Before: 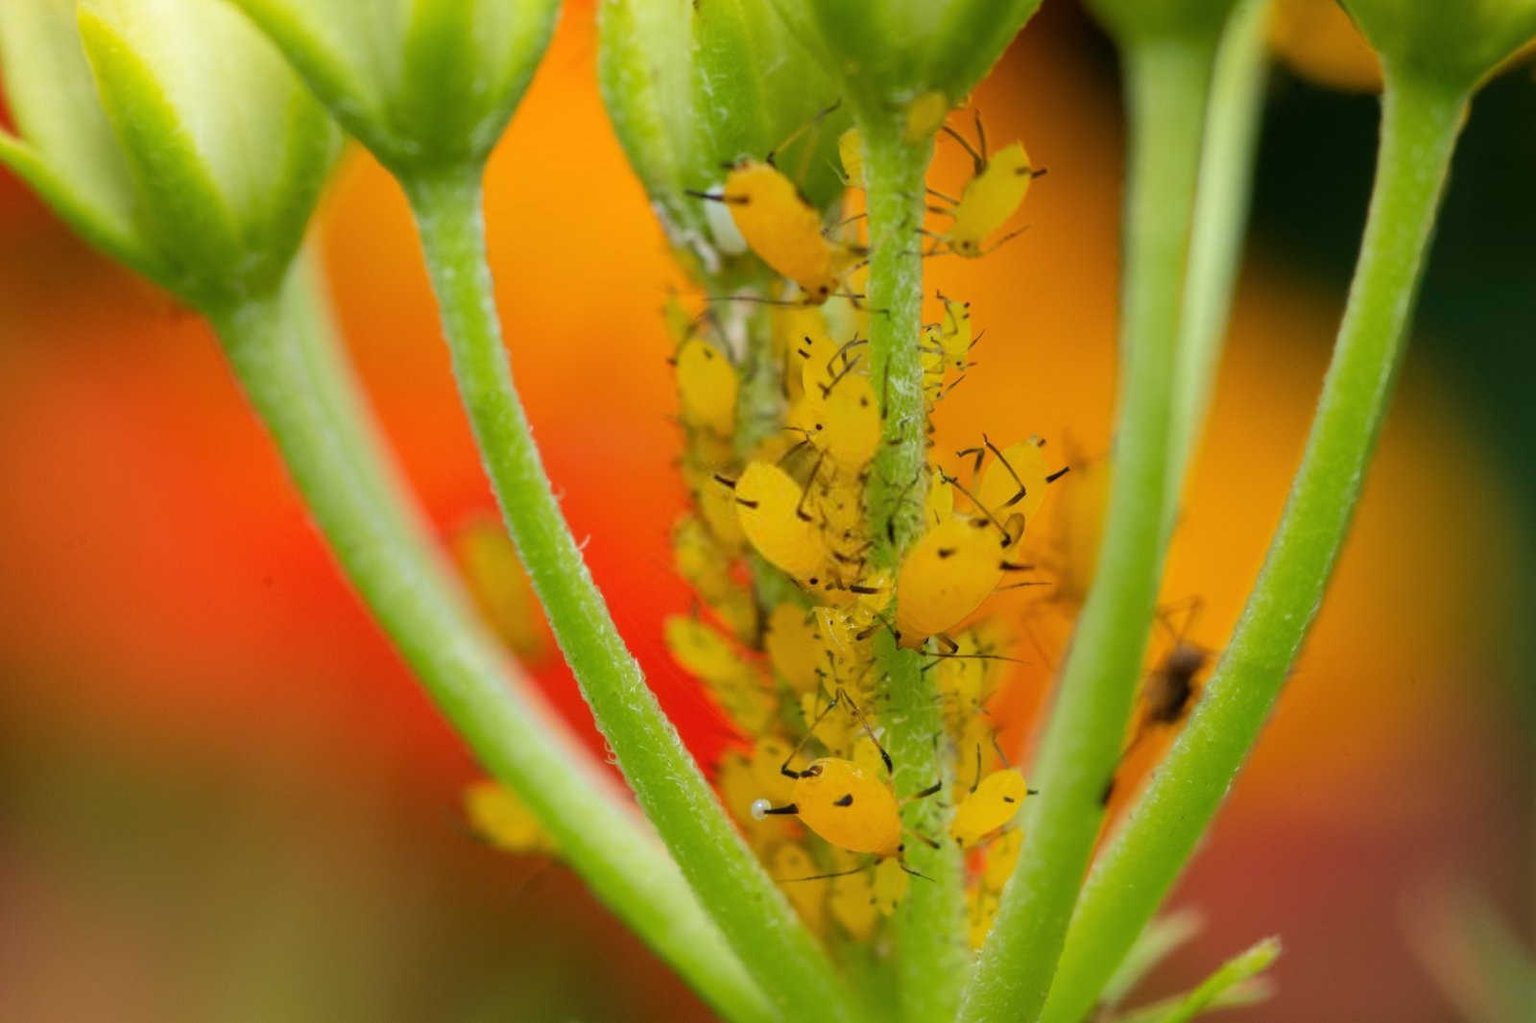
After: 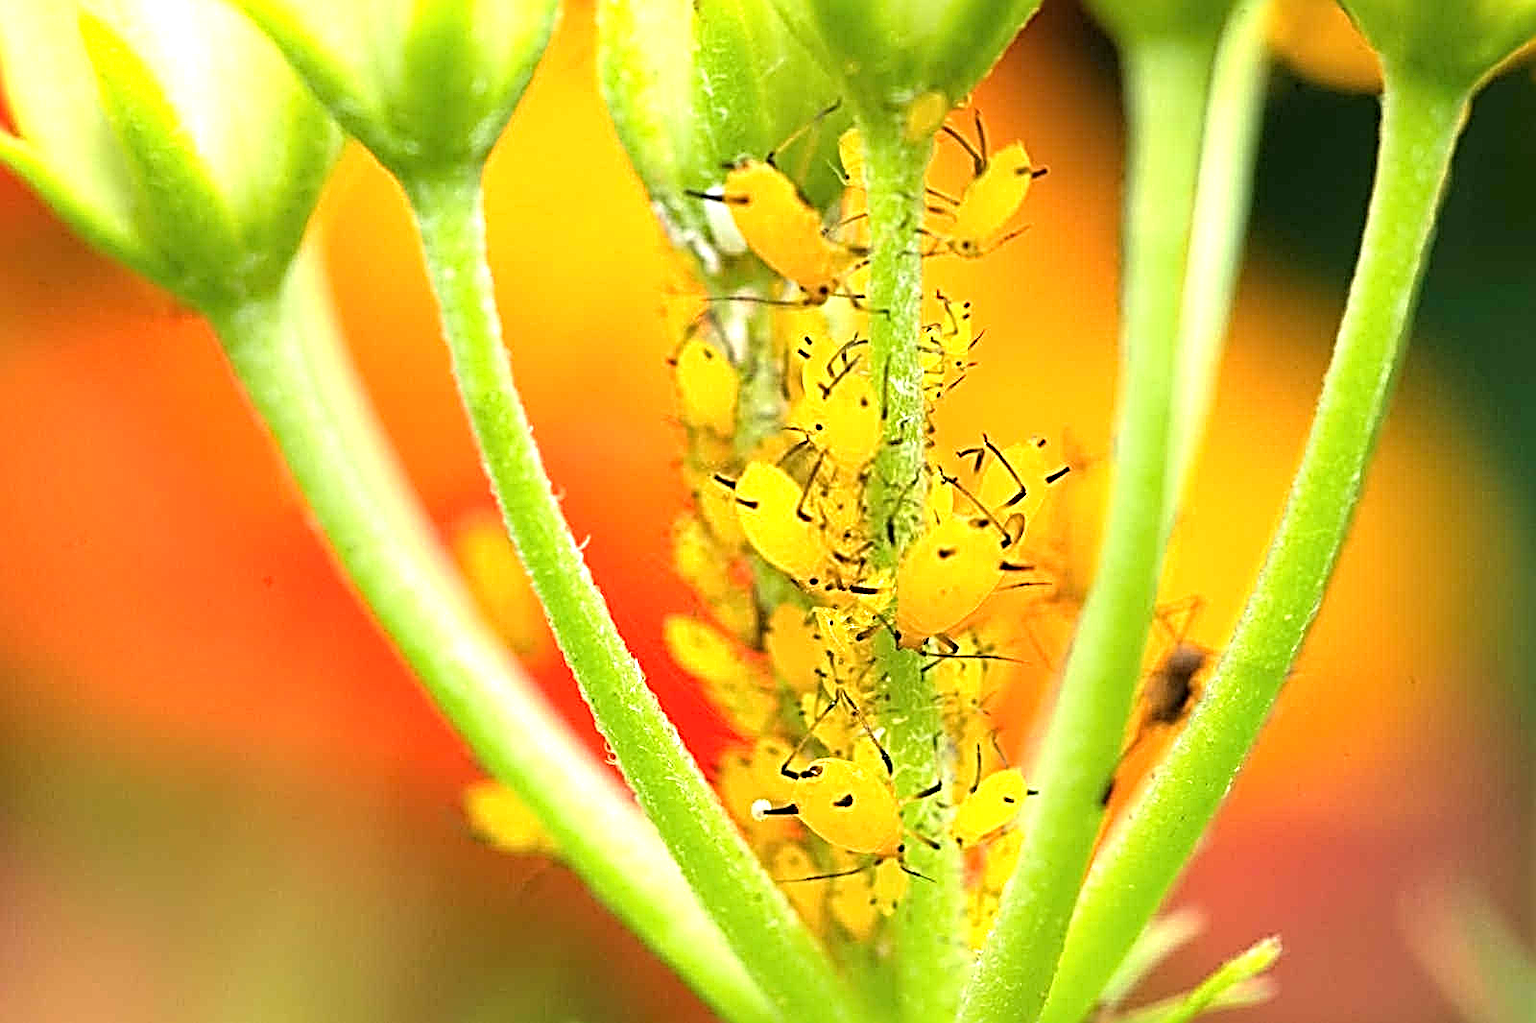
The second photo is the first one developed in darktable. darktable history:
sharpen: radius 3.177, amount 1.733
exposure: black level correction 0, exposure 1.199 EV, compensate exposure bias true, compensate highlight preservation false
